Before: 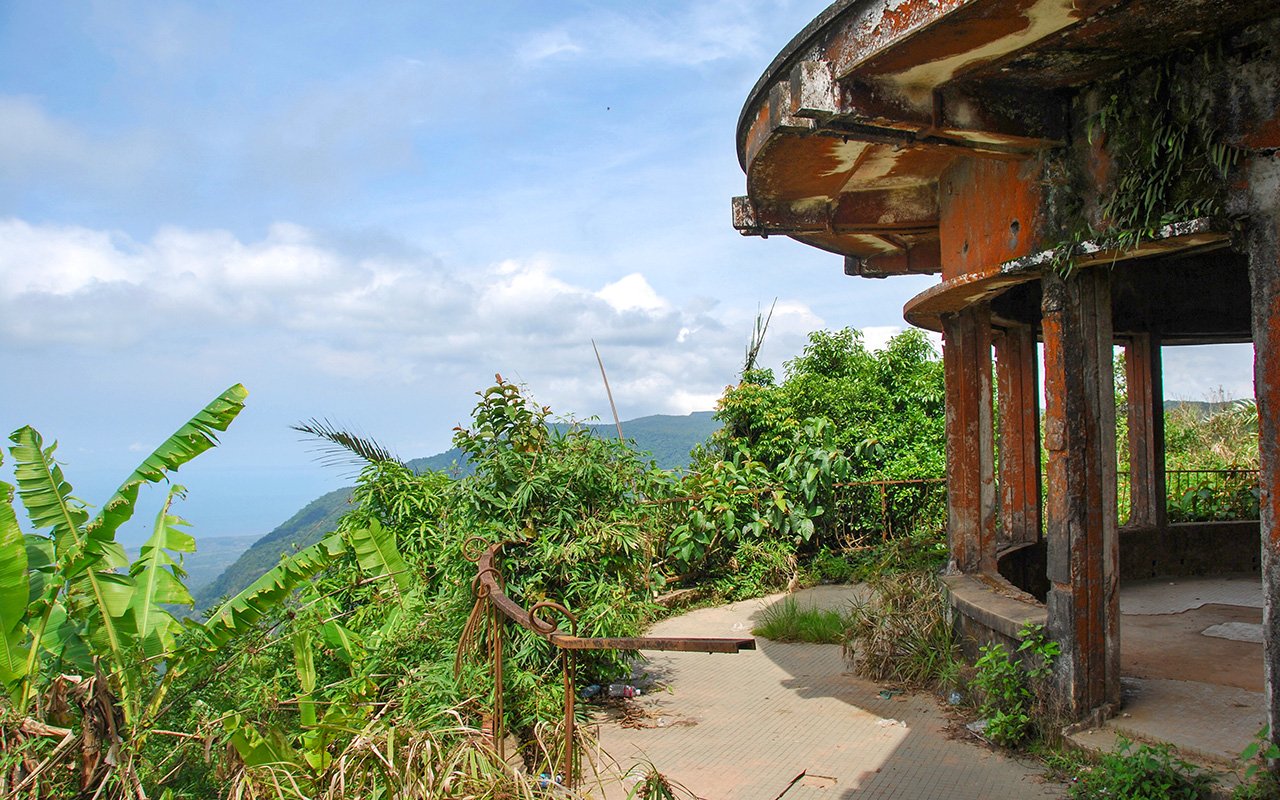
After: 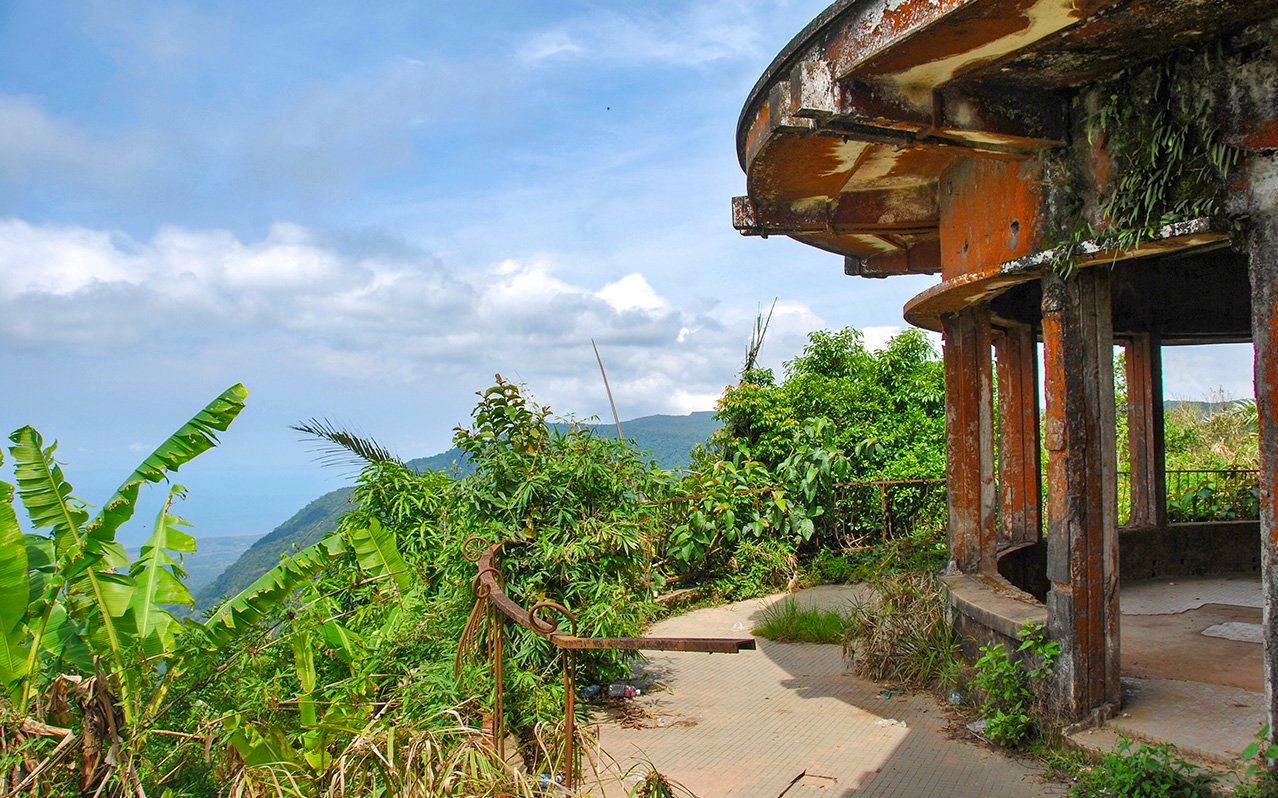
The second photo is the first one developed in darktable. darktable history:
shadows and highlights: shadows 49, highlights -41, soften with gaussian
crop: top 0.05%, bottom 0.098%
color balance rgb: perceptual saturation grading › global saturation 10%, global vibrance 10%
